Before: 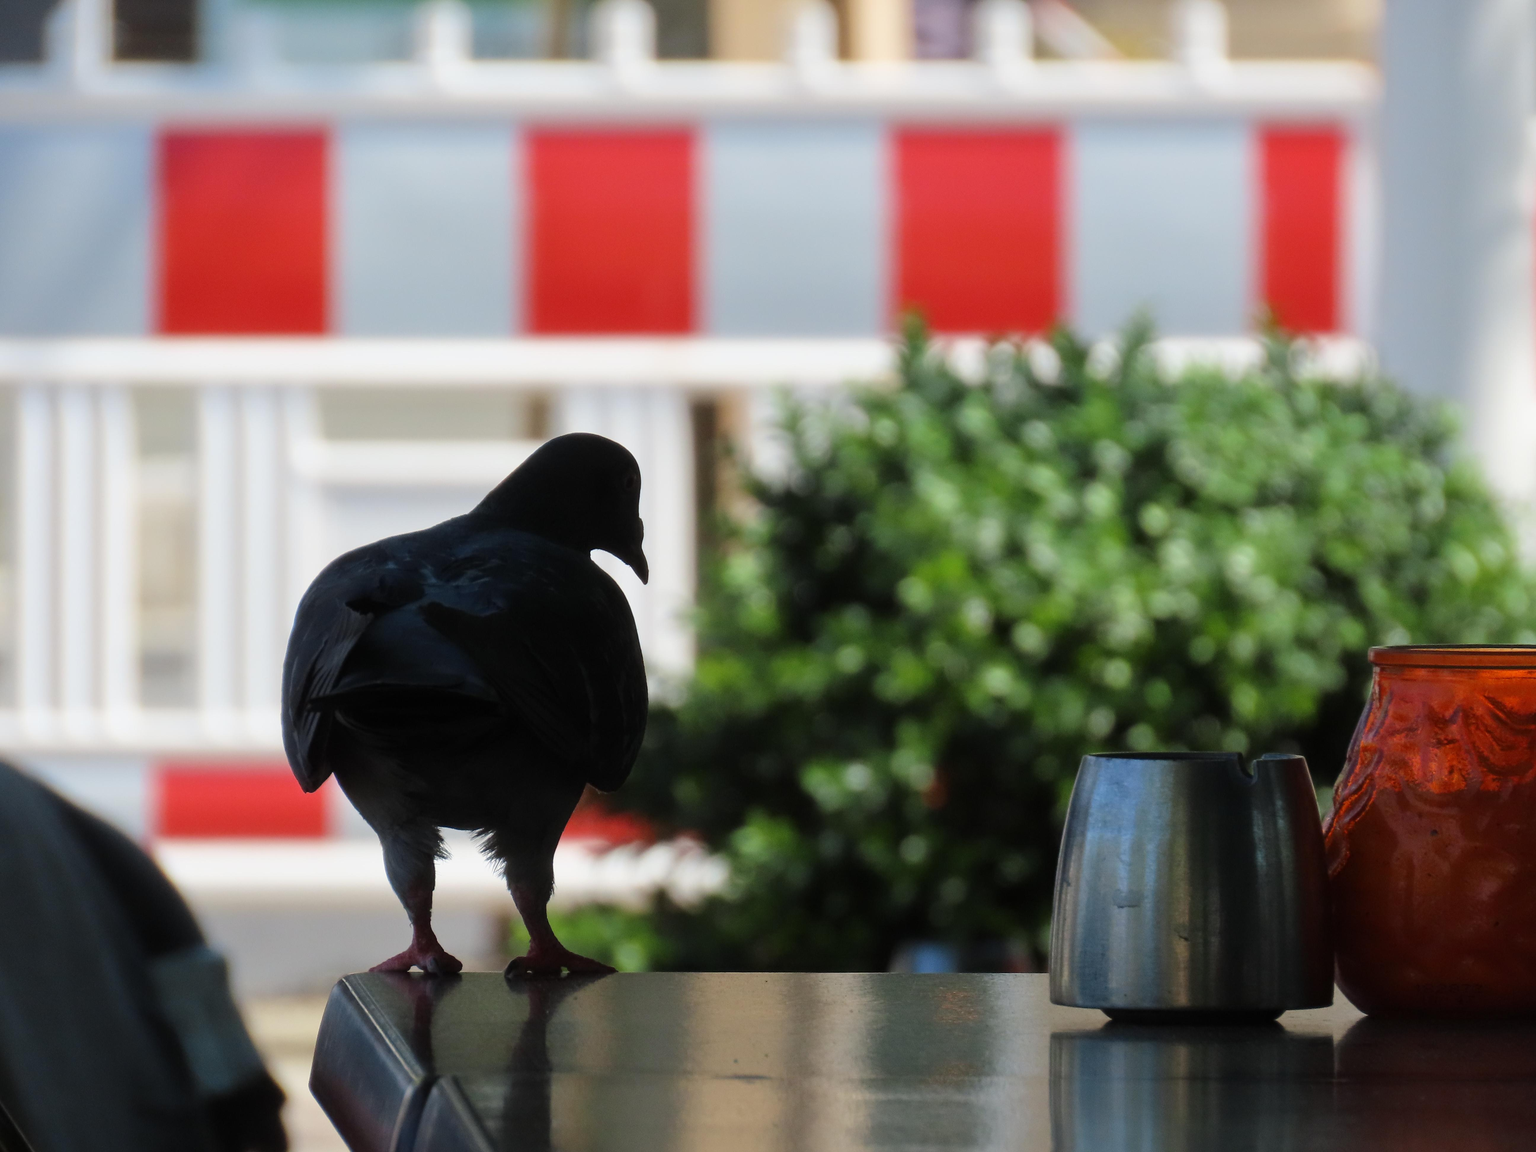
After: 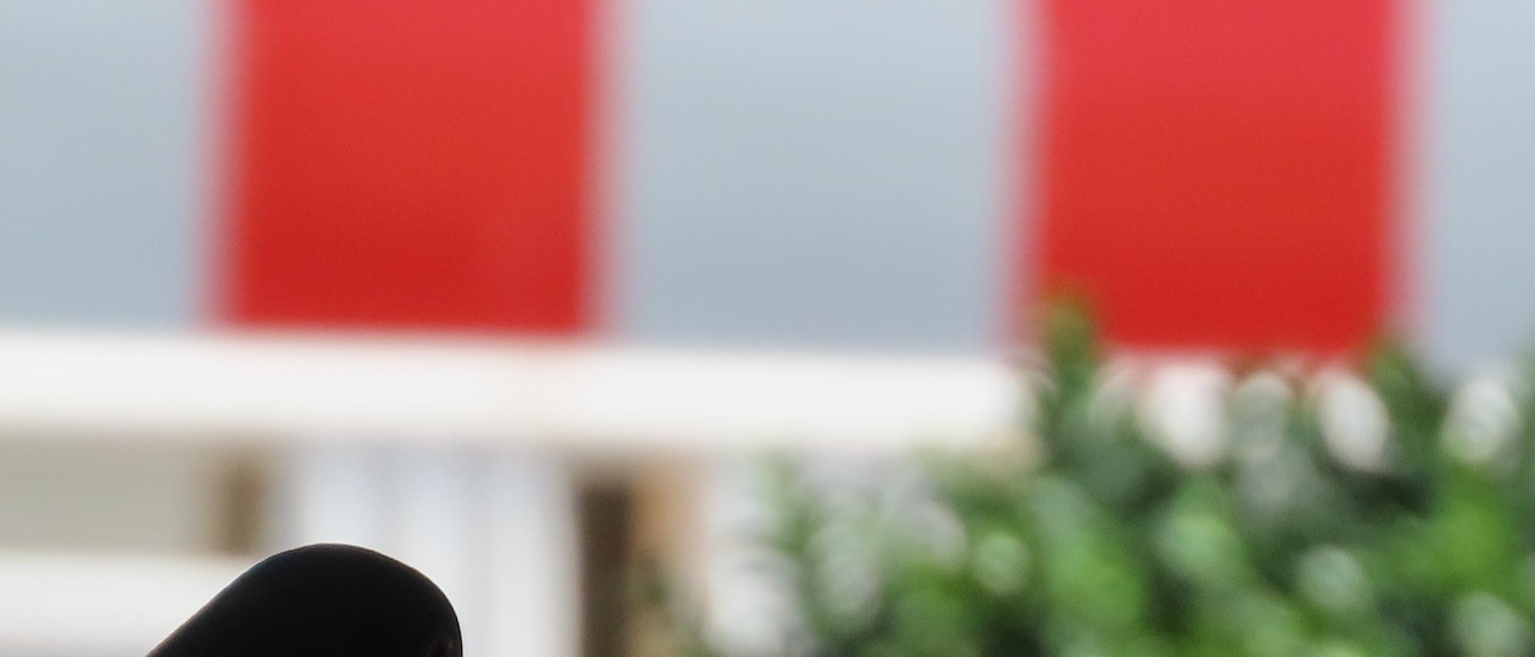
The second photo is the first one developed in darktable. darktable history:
crop: left 28.64%, top 16.832%, right 26.637%, bottom 58.055%
rotate and perspective: rotation 1.72°, automatic cropping off
